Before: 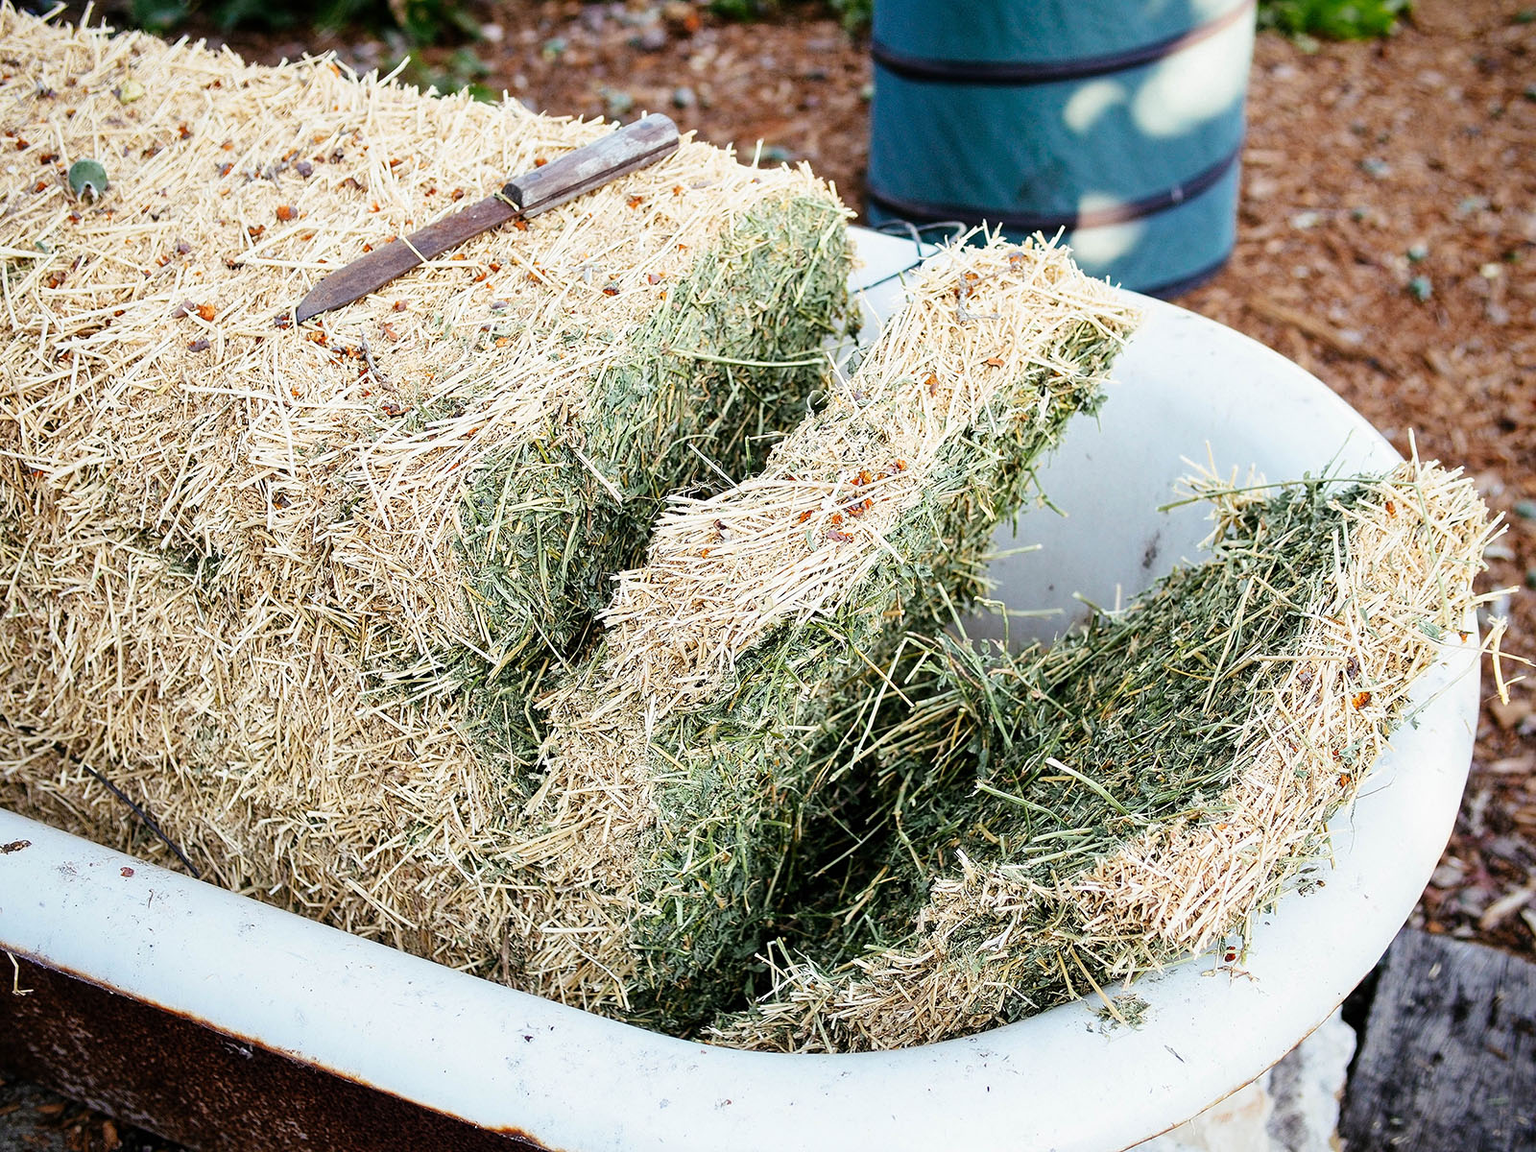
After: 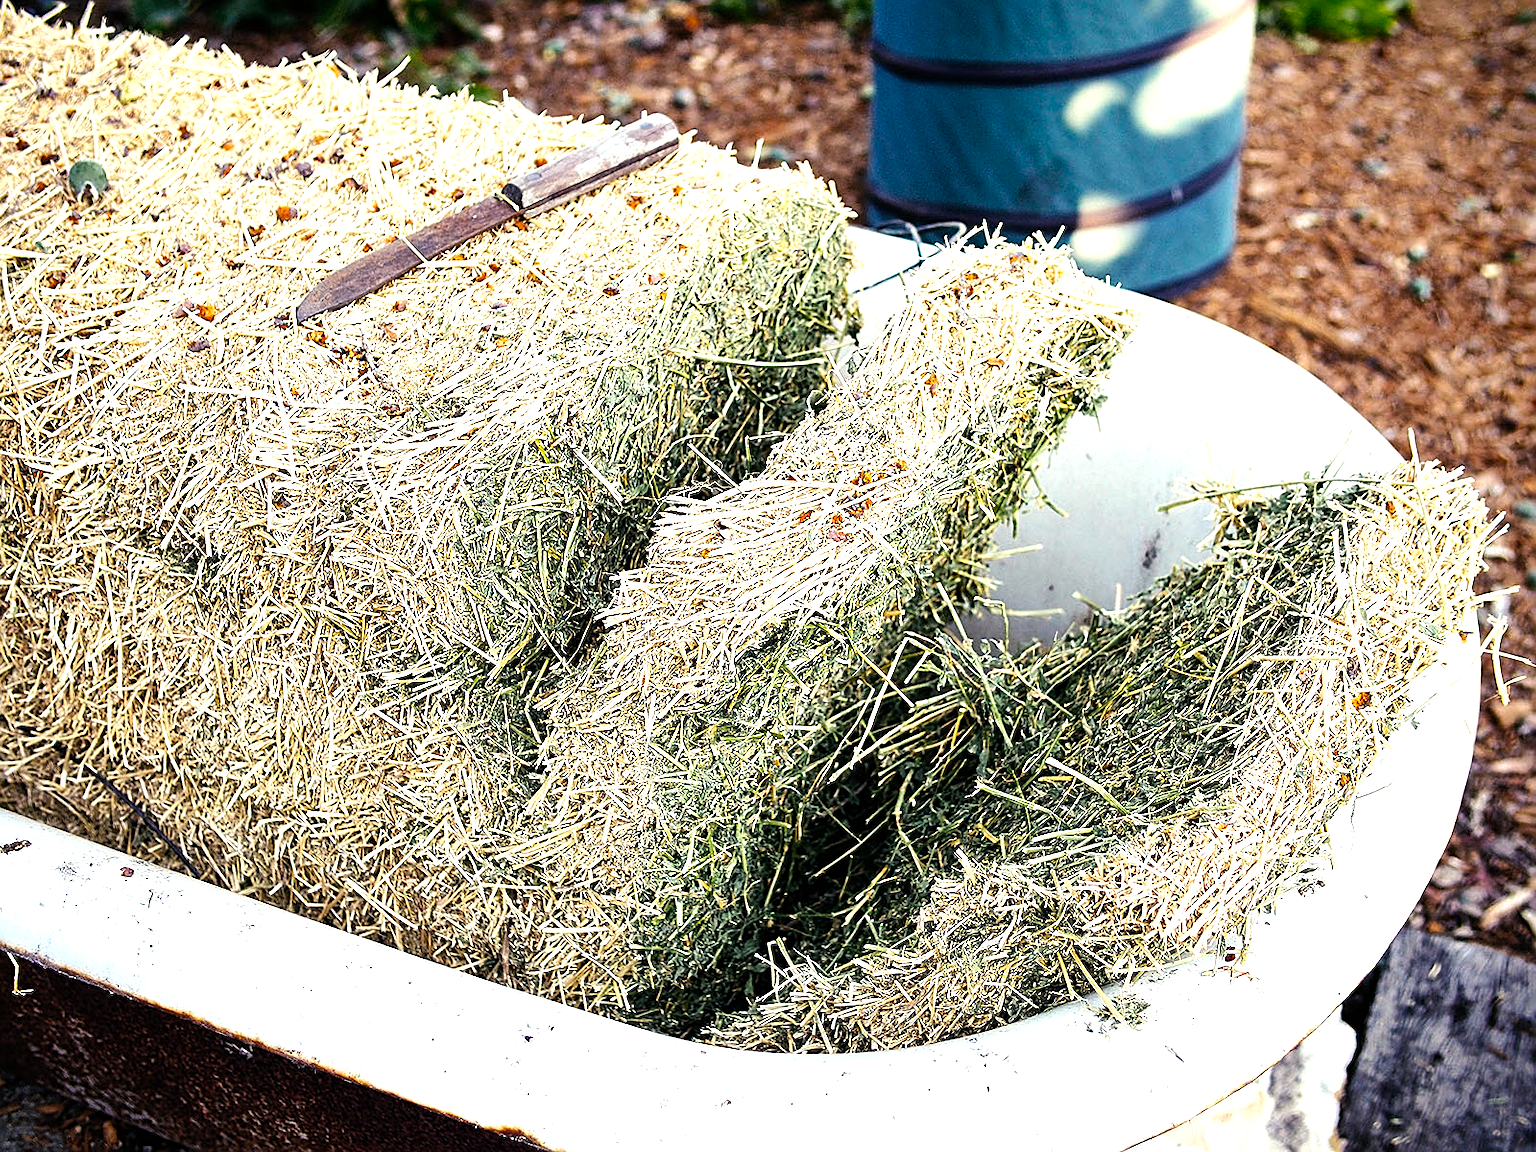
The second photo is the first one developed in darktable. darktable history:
sharpen: on, module defaults
color balance rgb: shadows lift › luminance -21.508%, shadows lift › chroma 6.637%, shadows lift › hue 269.25°, highlights gain › chroma 2.971%, highlights gain › hue 75.99°, perceptual saturation grading › global saturation 19.647%, perceptual brilliance grading › global brilliance -4.994%, perceptual brilliance grading › highlights 24.787%, perceptual brilliance grading › mid-tones 7.36%, perceptual brilliance grading › shadows -4.949%
contrast brightness saturation: saturation -0.042
